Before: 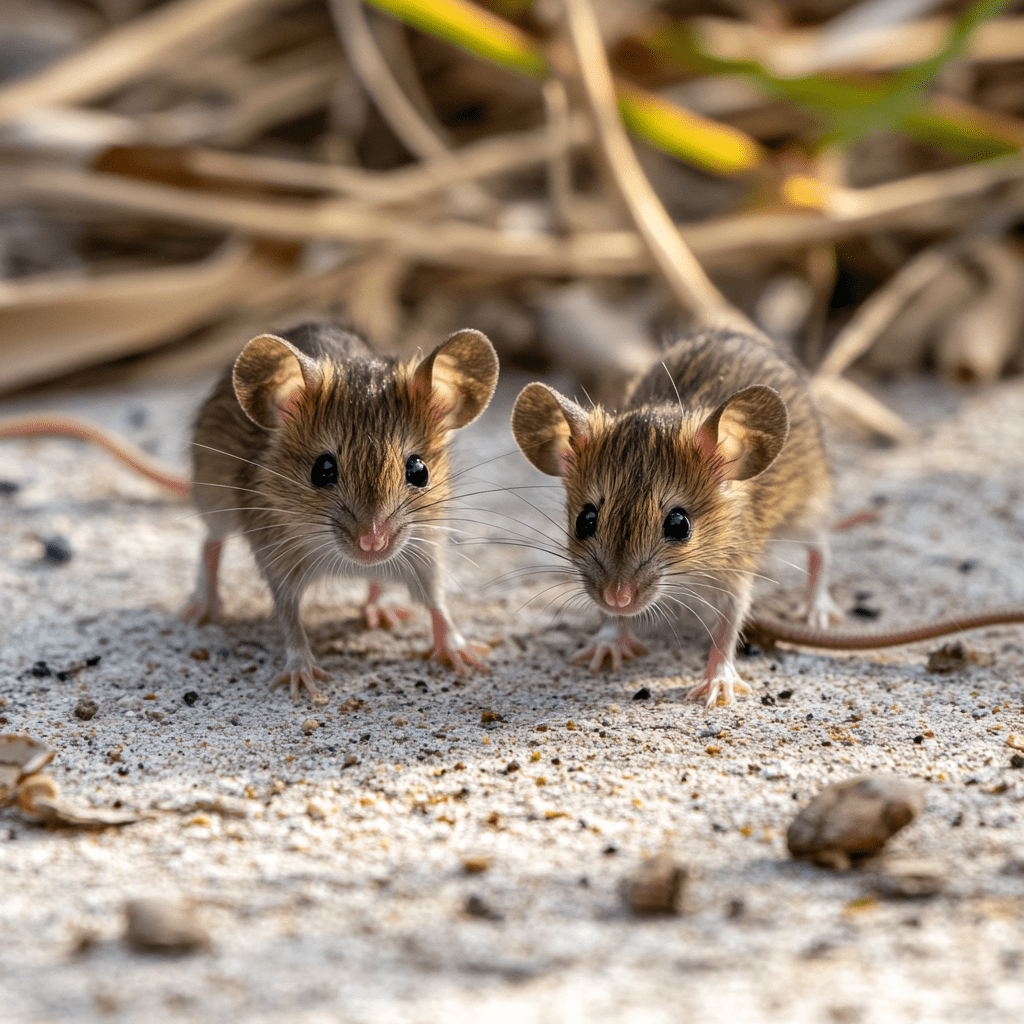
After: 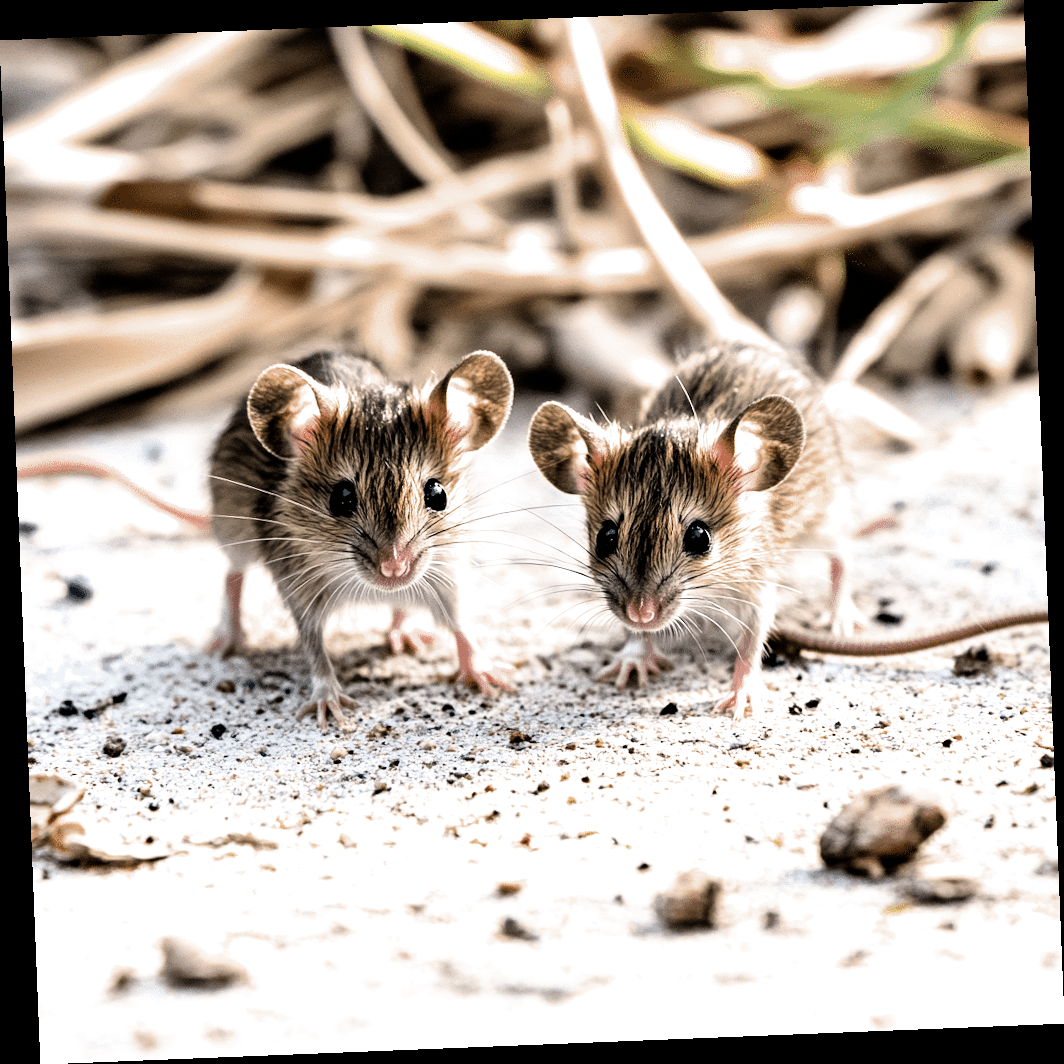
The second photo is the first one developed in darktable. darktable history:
color zones: curves: ch0 [(0, 0.5) (0.125, 0.4) (0.25, 0.5) (0.375, 0.4) (0.5, 0.4) (0.625, 0.35) (0.75, 0.35) (0.875, 0.5)]; ch1 [(0, 0.35) (0.125, 0.45) (0.25, 0.35) (0.375, 0.35) (0.5, 0.35) (0.625, 0.35) (0.75, 0.45) (0.875, 0.35)]; ch2 [(0, 0.6) (0.125, 0.5) (0.25, 0.5) (0.375, 0.6) (0.5, 0.6) (0.625, 0.5) (0.75, 0.5) (0.875, 0.5)]
rotate and perspective: rotation -2.29°, automatic cropping off
filmic rgb: black relative exposure -3.75 EV, white relative exposure 2.4 EV, dynamic range scaling -50%, hardness 3.42, latitude 30%, contrast 1.8
exposure: black level correction 0, exposure 1 EV, compensate exposure bias true, compensate highlight preservation false
